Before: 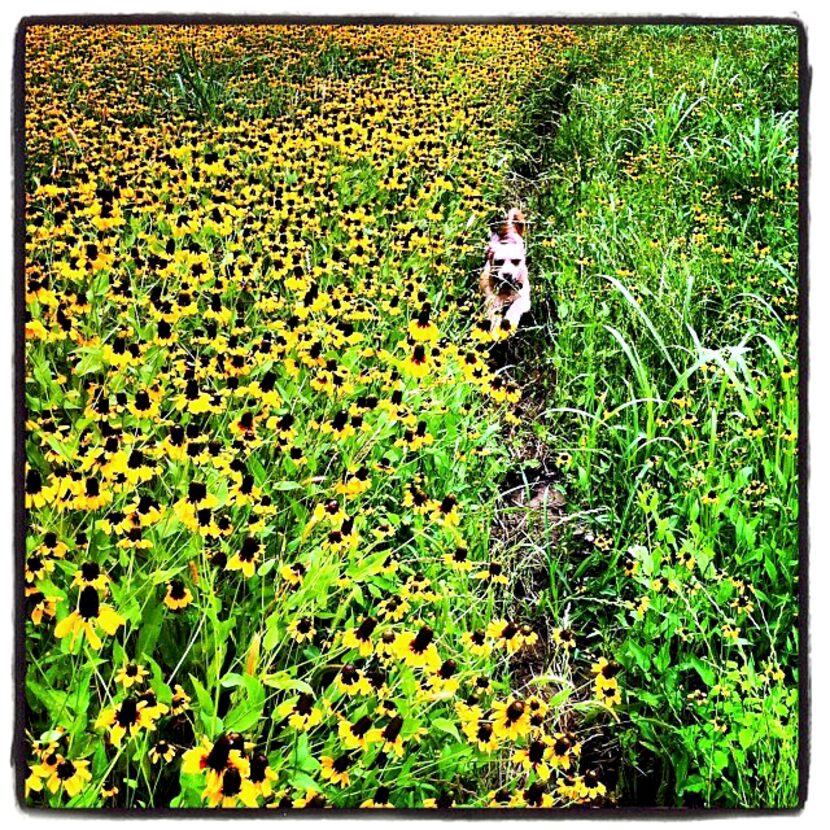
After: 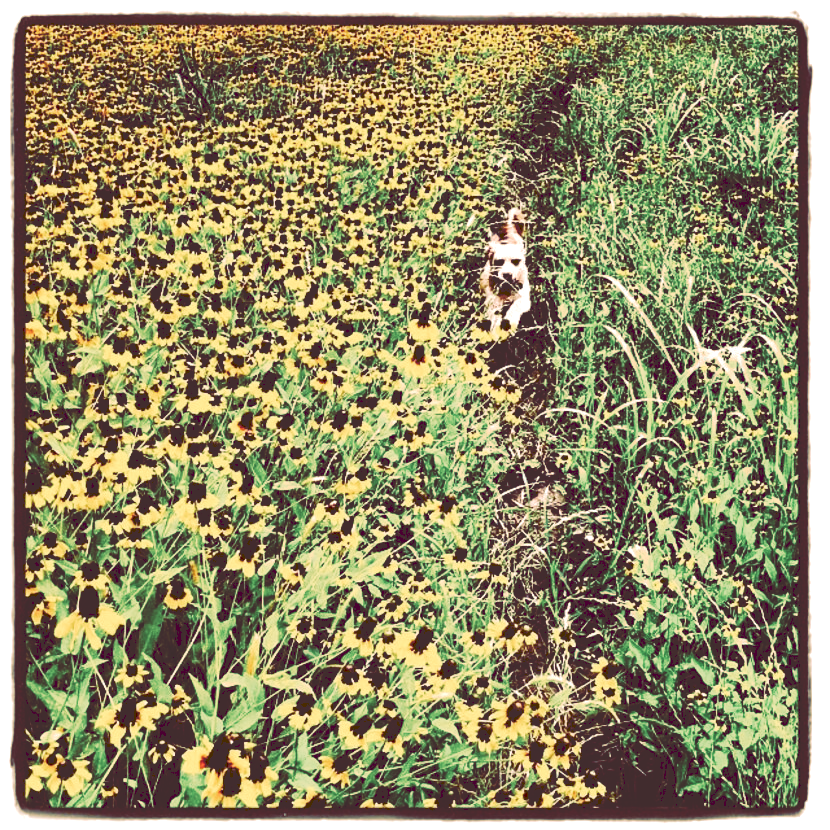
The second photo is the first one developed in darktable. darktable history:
tone curve: curves: ch0 [(0, 0) (0.003, 0.19) (0.011, 0.192) (0.025, 0.192) (0.044, 0.194) (0.069, 0.196) (0.1, 0.197) (0.136, 0.198) (0.177, 0.216) (0.224, 0.236) (0.277, 0.269) (0.335, 0.331) (0.399, 0.418) (0.468, 0.515) (0.543, 0.621) (0.623, 0.725) (0.709, 0.804) (0.801, 0.859) (0.898, 0.913) (1, 1)], preserve colors none
color look up table: target L [95.78, 91.33, 91.92, 78.11, 82.48, 75.69, 67.04, 67.15, 65.07, 53.24, 51.45, 40.03, 40.12, 18.4, 201.39, 104.93, 77.14, 72.49, 69.03, 61.19, 63.88, 57.74, 58.4, 53.88, 48.77, 38.22, 12.75, 9.787, 87.62, 85.2, 84.35, 77.57, 81.19, 69.52, 57.58, 58.46, 45.33, 47.75, 32.39, 30.64, 28.41, 17.2, 10.18, 63.07, 66.14, 54.06, 46.26, 46.88, 11.08], target a [4.4, 13.96, -2.534, -35.8, -22.19, -15.42, -32.4, -9.38, -19.86, -21.18, -26.78, -8.863, -9.428, 27.75, 0, 0, 27.05, 13.06, 33.4, 9.53, 44.92, 1.079, 48.12, 42.33, 26.16, 21.15, 50.91, 45.28, 26.6, 26.17, 30.91, 25.48, 32.46, 39.46, 19.56, 52.62, 44.27, 33.87, 9.578, 27.77, 40.46, 63.42, 46.34, -16.52, -12.82, -22.63, 5.981, 1.552, 47.44], target b [54.62, 40.45, 53.38, 21.73, 35.73, 30.82, 25.69, 20.97, 34.39, 4.528, 19.26, 17.9, -0.463, 30.9, -0.001, -0.003, 34.17, 22.35, 44.61, 48.2, 21.03, 19.25, 46.69, 33.37, 16.38, 35.34, 21.2, 16.08, 30.87, 33.31, 24.87, 20.99, 21.59, 4.102, 7.11, 10.08, -33.21, -8.924, 0.257, -30.36, -5.347, -44, 7.433, -9.417, 7.41, -15.3, -36.31, -17.4, -10.74], num patches 49
